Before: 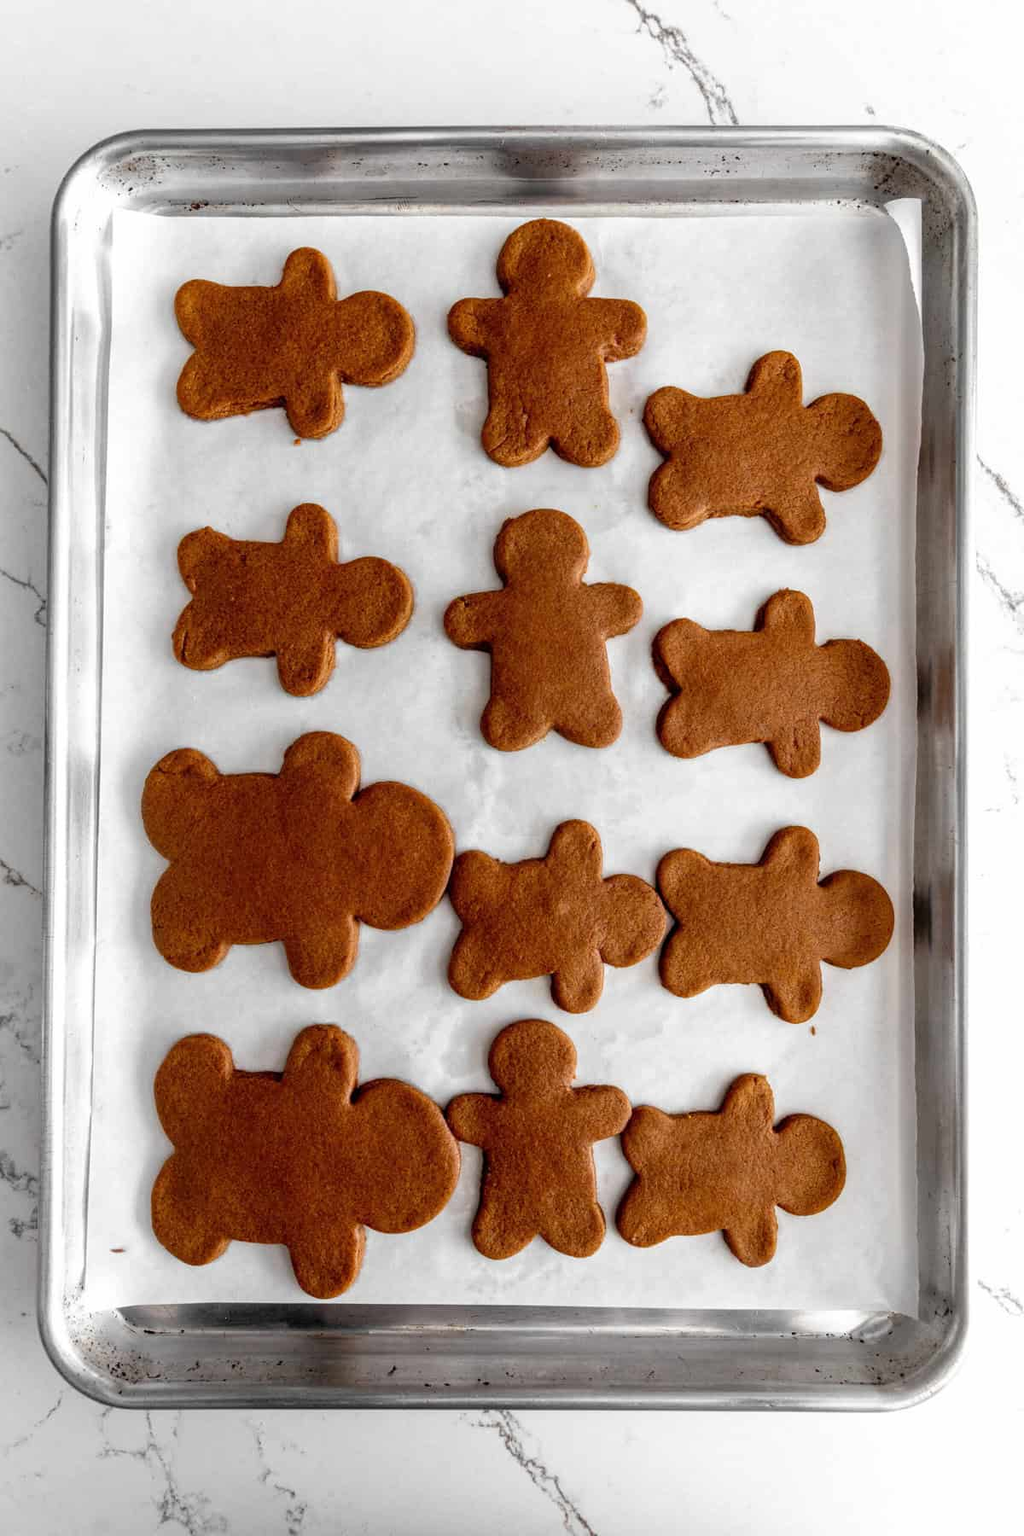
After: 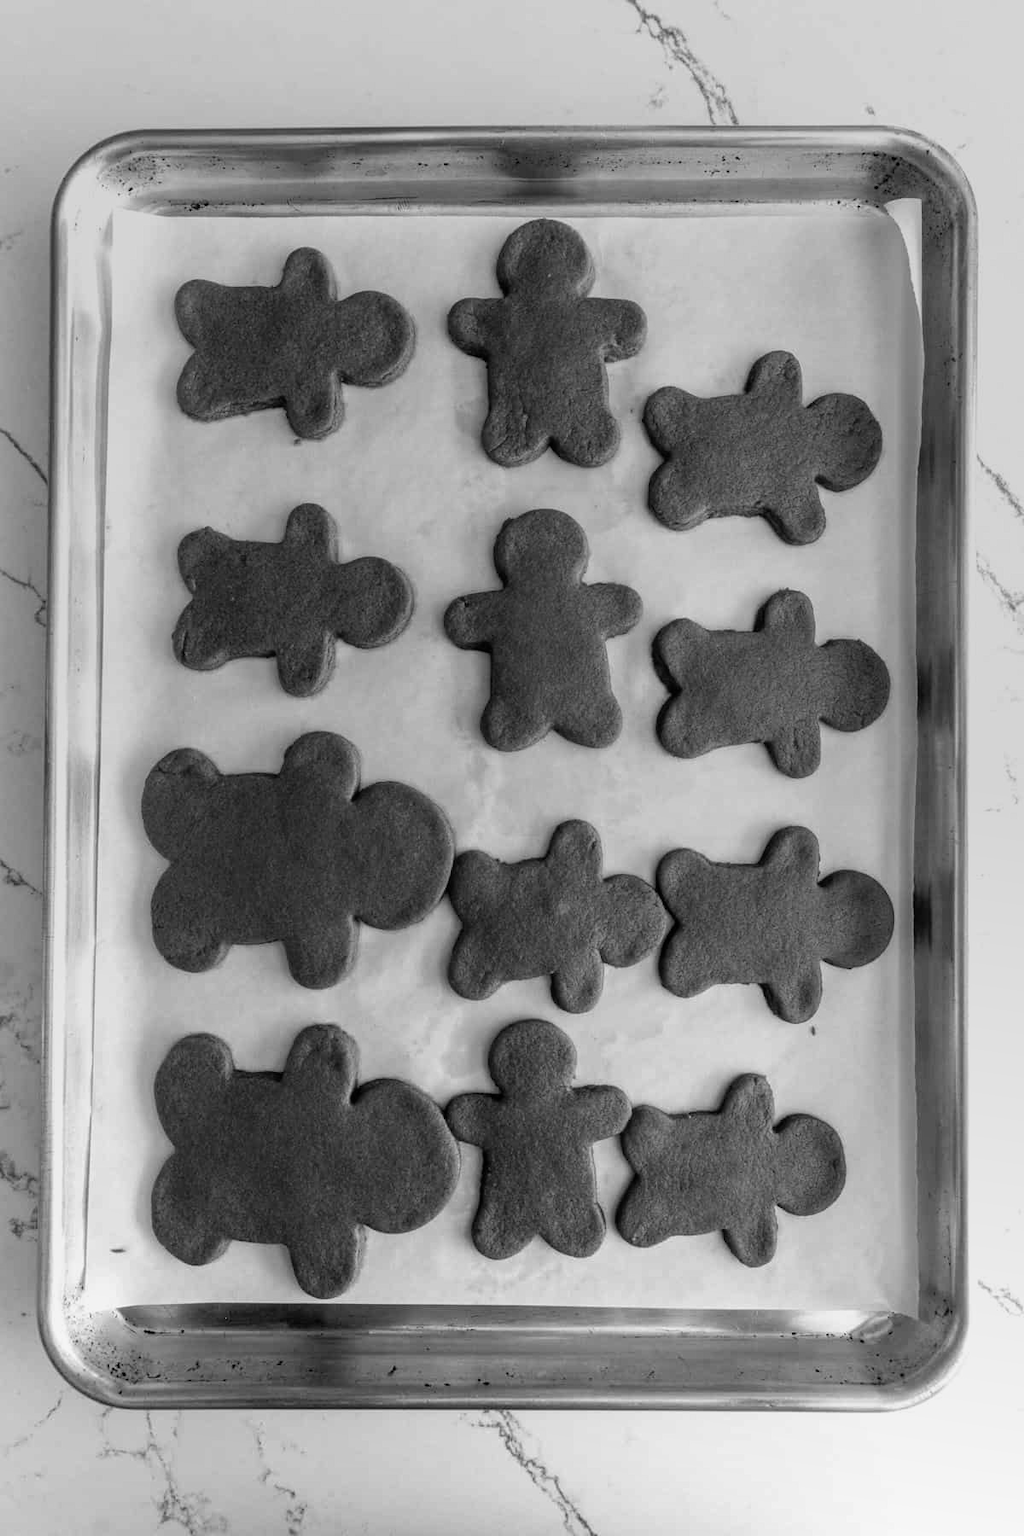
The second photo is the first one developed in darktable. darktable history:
monochrome: on, module defaults
graduated density: rotation 5.63°, offset 76.9
